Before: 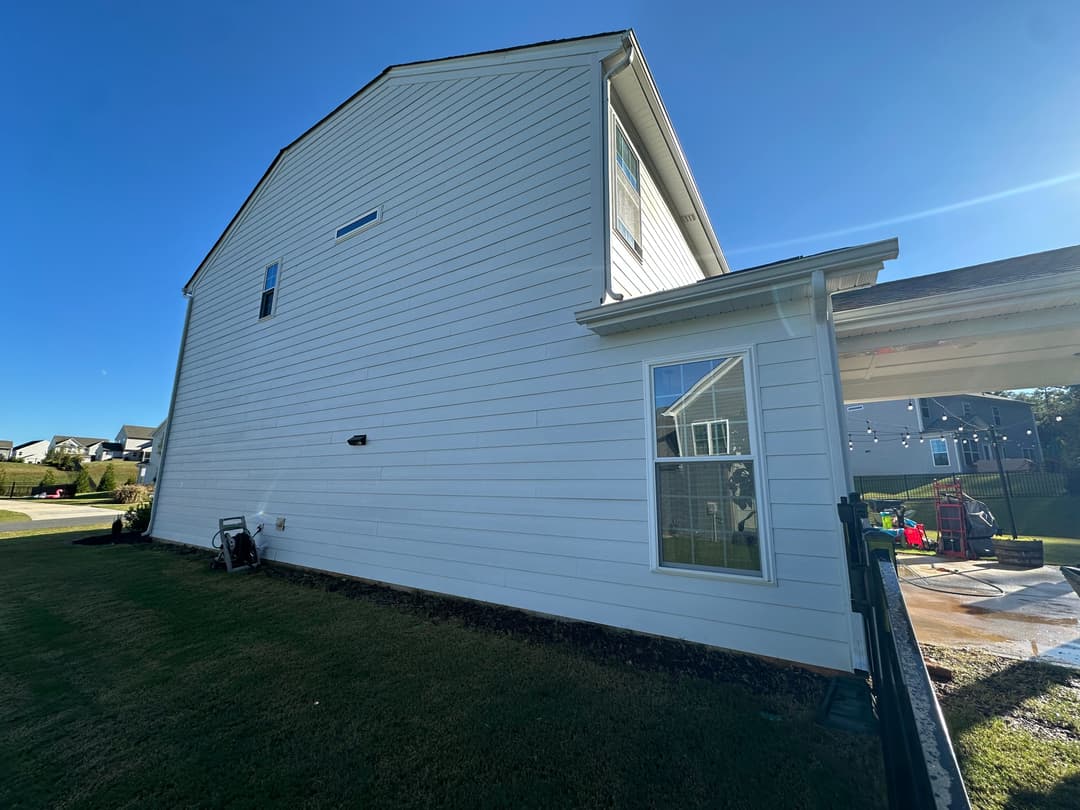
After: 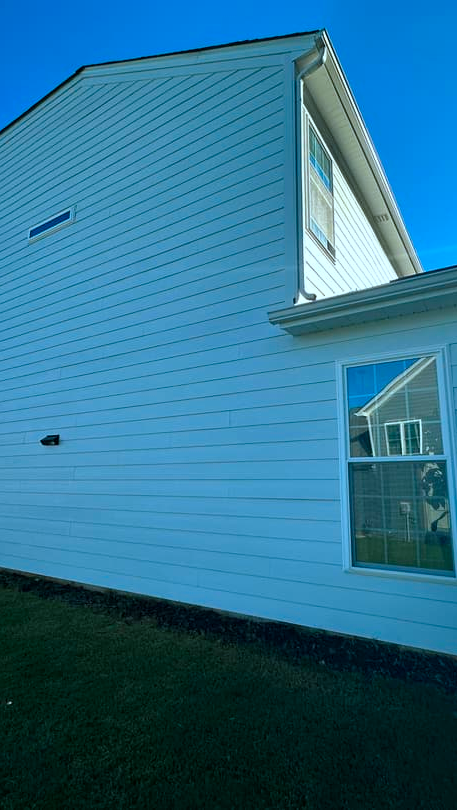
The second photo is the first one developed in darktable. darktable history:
color correction: highlights a* -9.95, highlights b* -10.52
crop: left 28.45%, right 29.217%
color balance rgb: shadows lift › luminance -8.085%, shadows lift › chroma 2.427%, shadows lift › hue 166.06°, perceptual saturation grading › global saturation 42.654%
